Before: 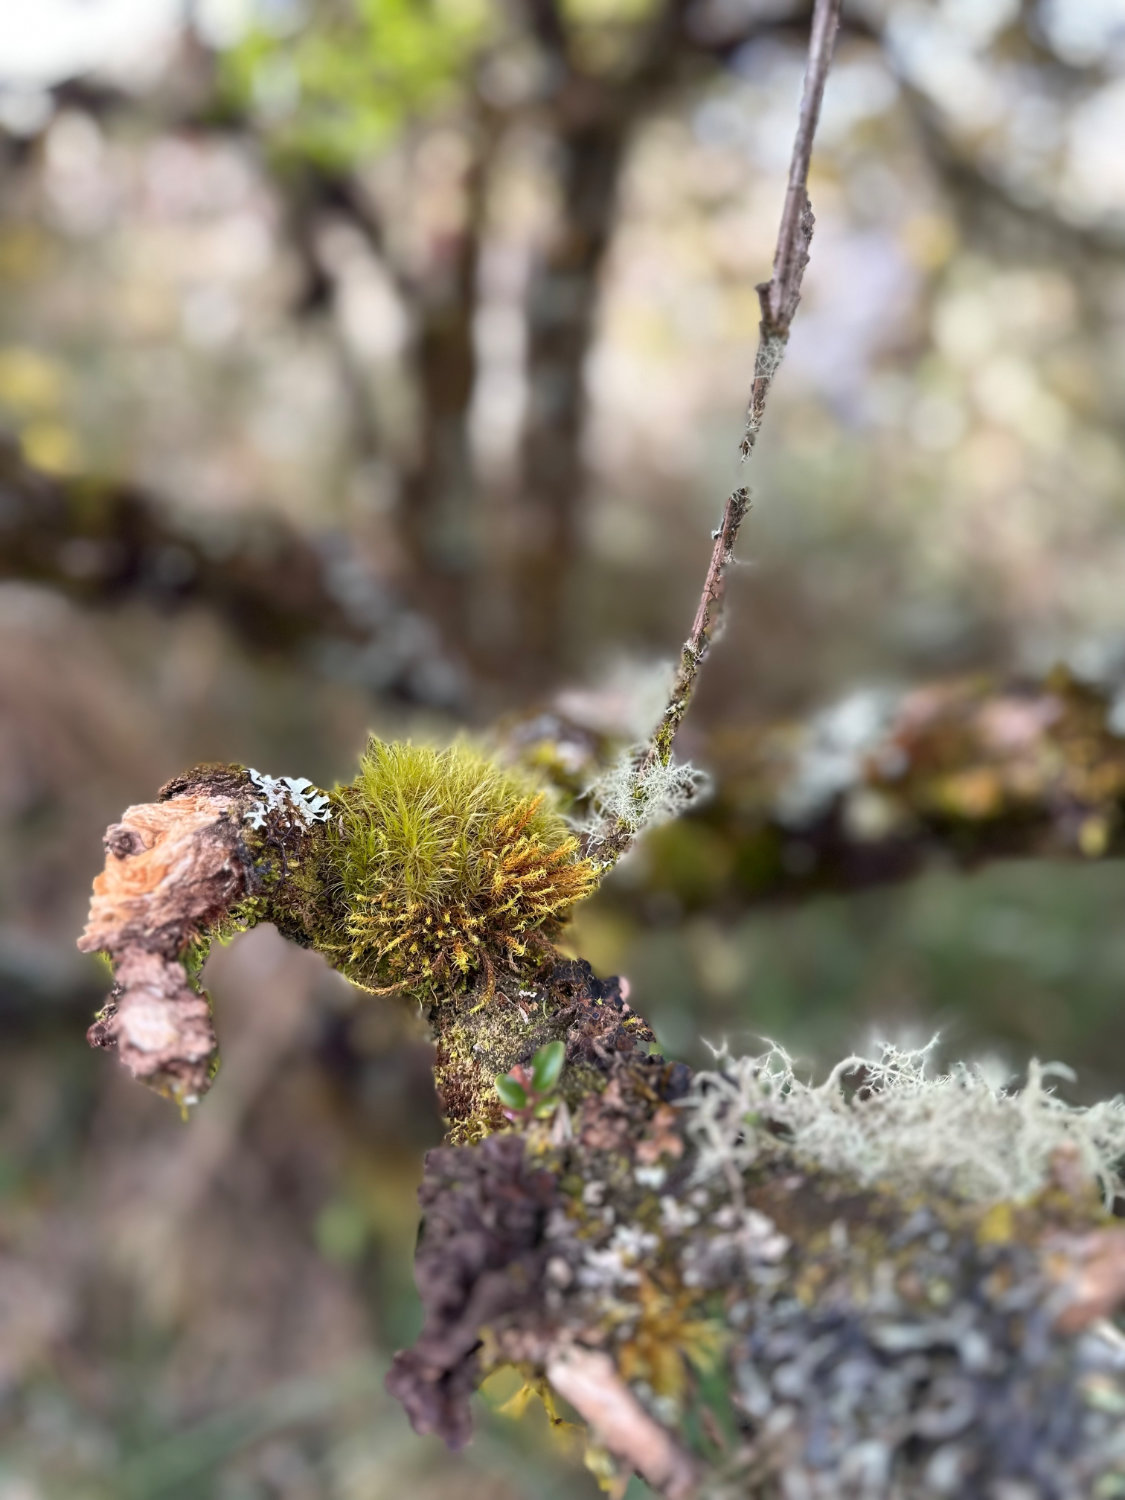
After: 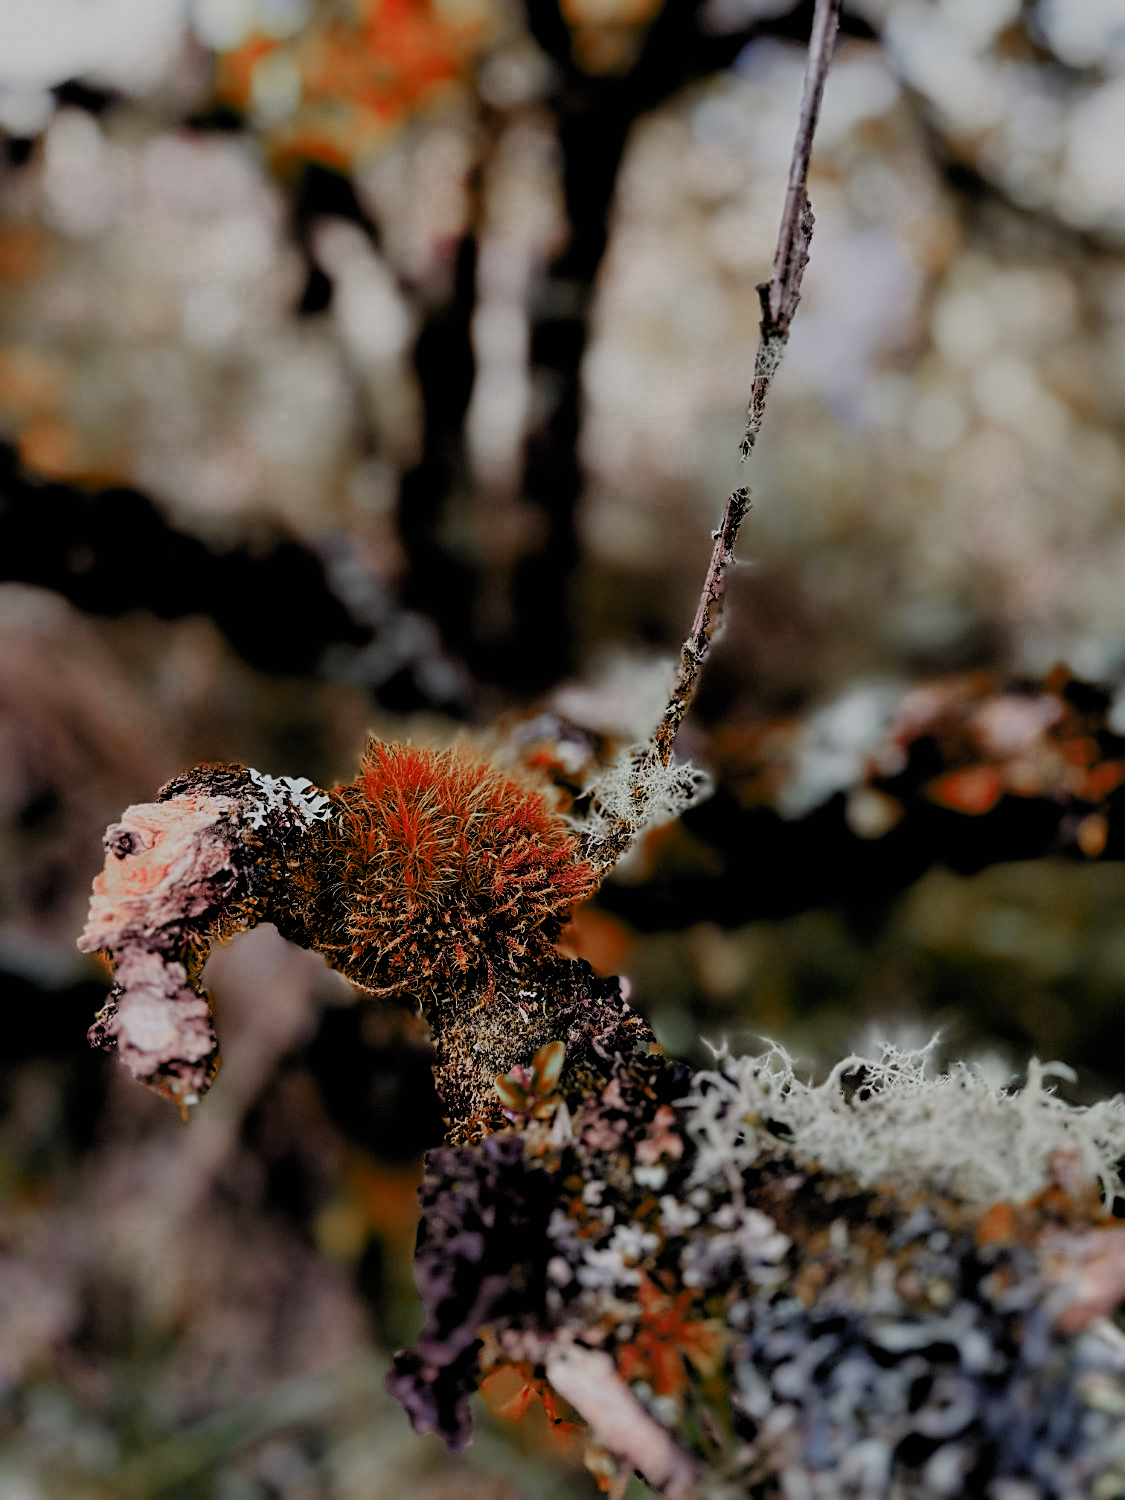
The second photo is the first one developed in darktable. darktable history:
color zones: curves: ch0 [(0.006, 0.385) (0.143, 0.563) (0.243, 0.321) (0.352, 0.464) (0.516, 0.456) (0.625, 0.5) (0.75, 0.5) (0.875, 0.5)]; ch1 [(0, 0.5) (0.134, 0.504) (0.246, 0.463) (0.421, 0.515) (0.5, 0.56) (0.625, 0.5) (0.75, 0.5) (0.875, 0.5)]; ch2 [(0, 0.5) (0.131, 0.426) (0.307, 0.289) (0.38, 0.188) (0.513, 0.216) (0.625, 0.548) (0.75, 0.468) (0.838, 0.396) (0.971, 0.311)]
sharpen: on, module defaults
filmic rgb: black relative exposure -2.85 EV, white relative exposure 4.56 EV, hardness 1.77, contrast 1.25, preserve chrominance no, color science v5 (2021)
exposure: black level correction 0.009, exposure -0.637 EV, compensate highlight preservation false
